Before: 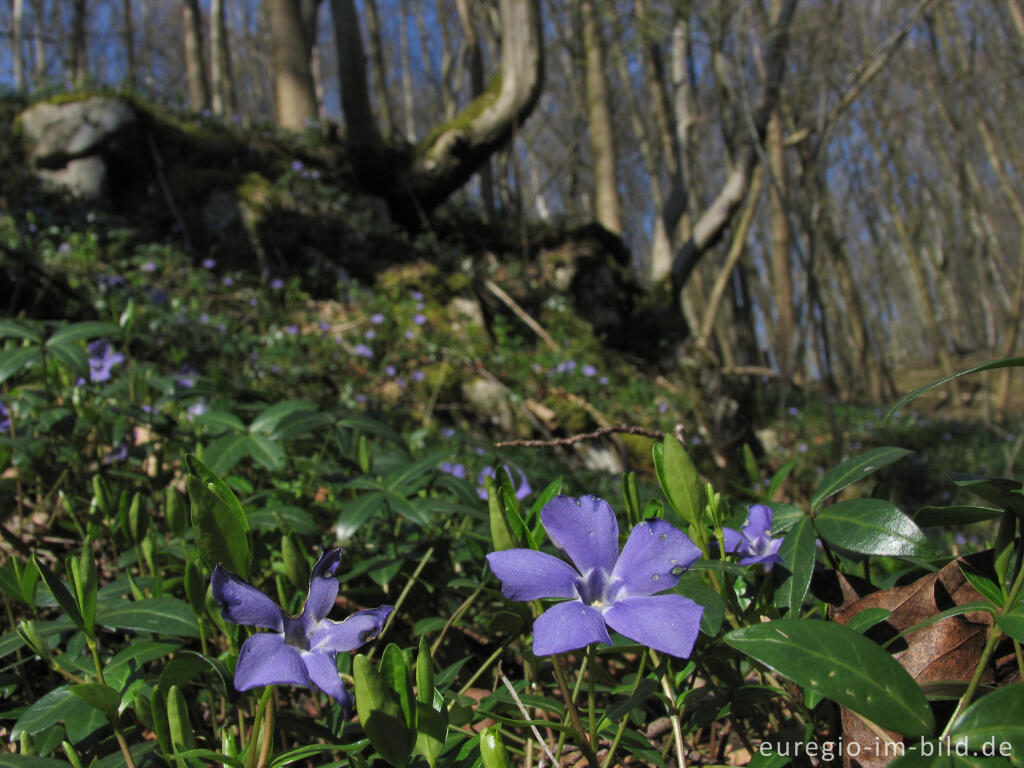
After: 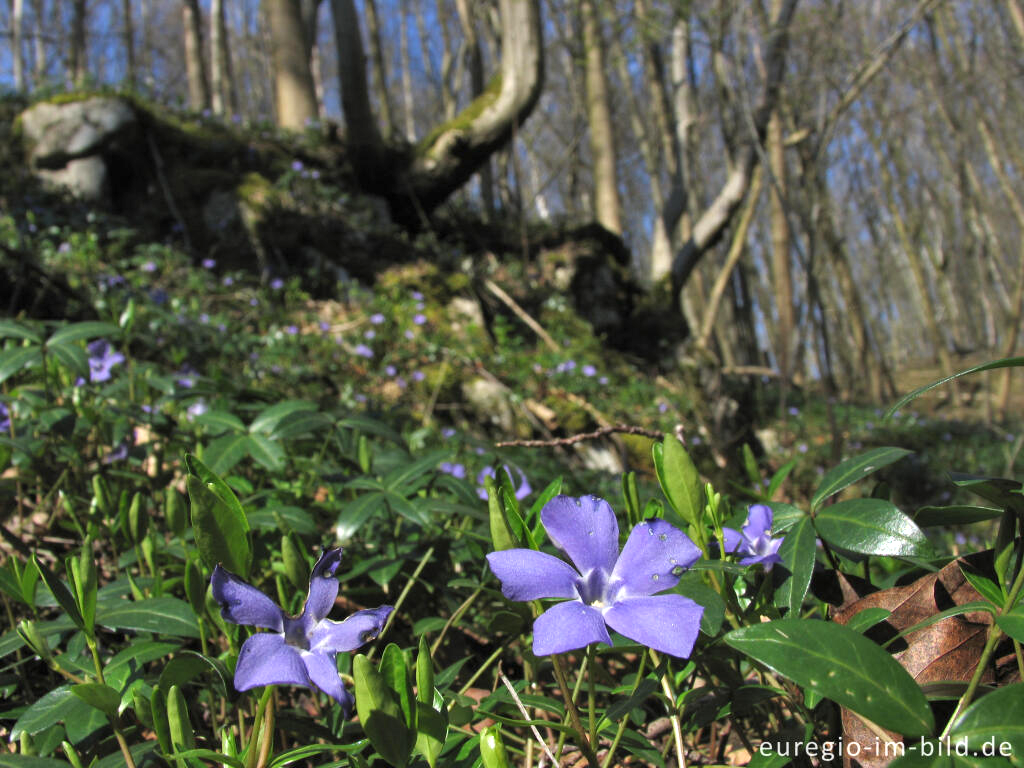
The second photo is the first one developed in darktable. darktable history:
exposure: exposure -0.938 EV, compensate exposure bias true, compensate highlight preservation false
